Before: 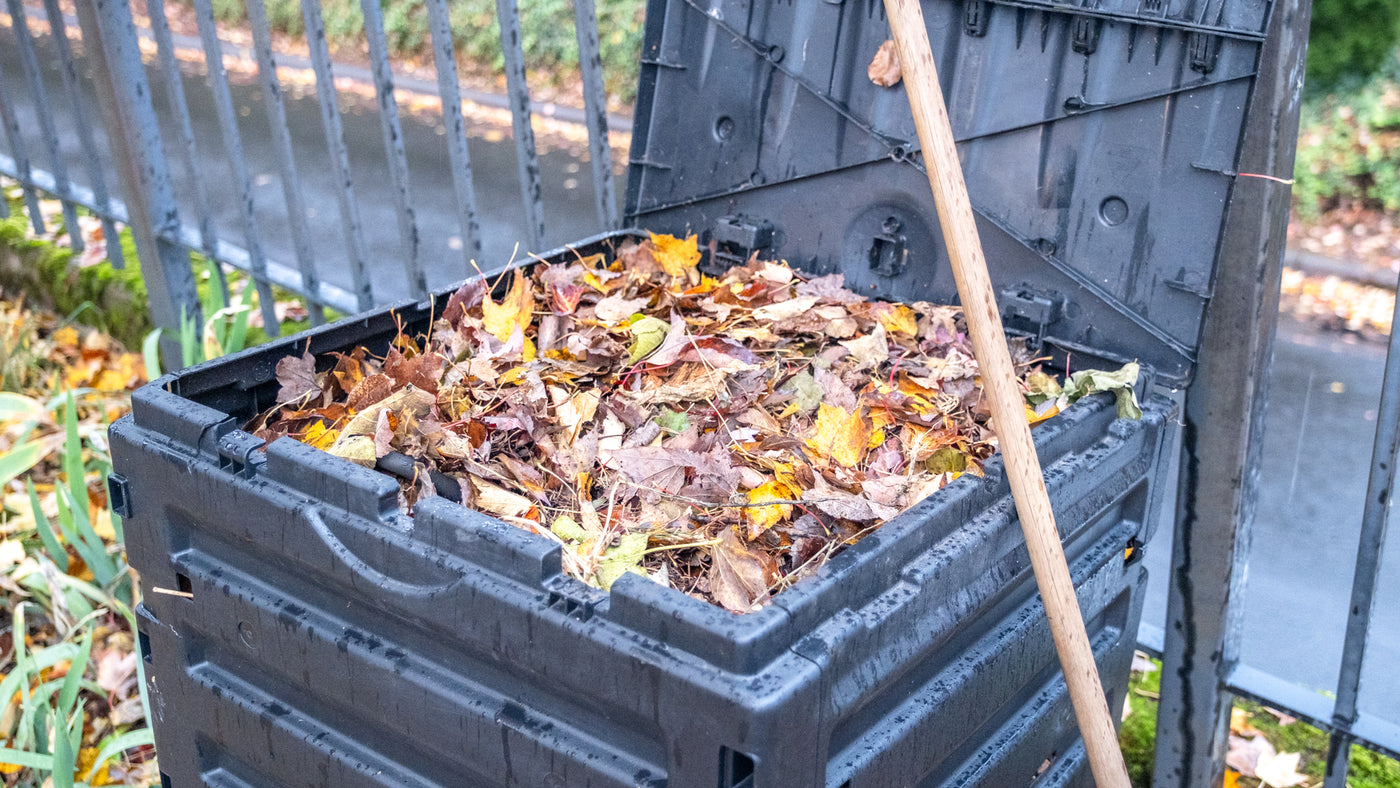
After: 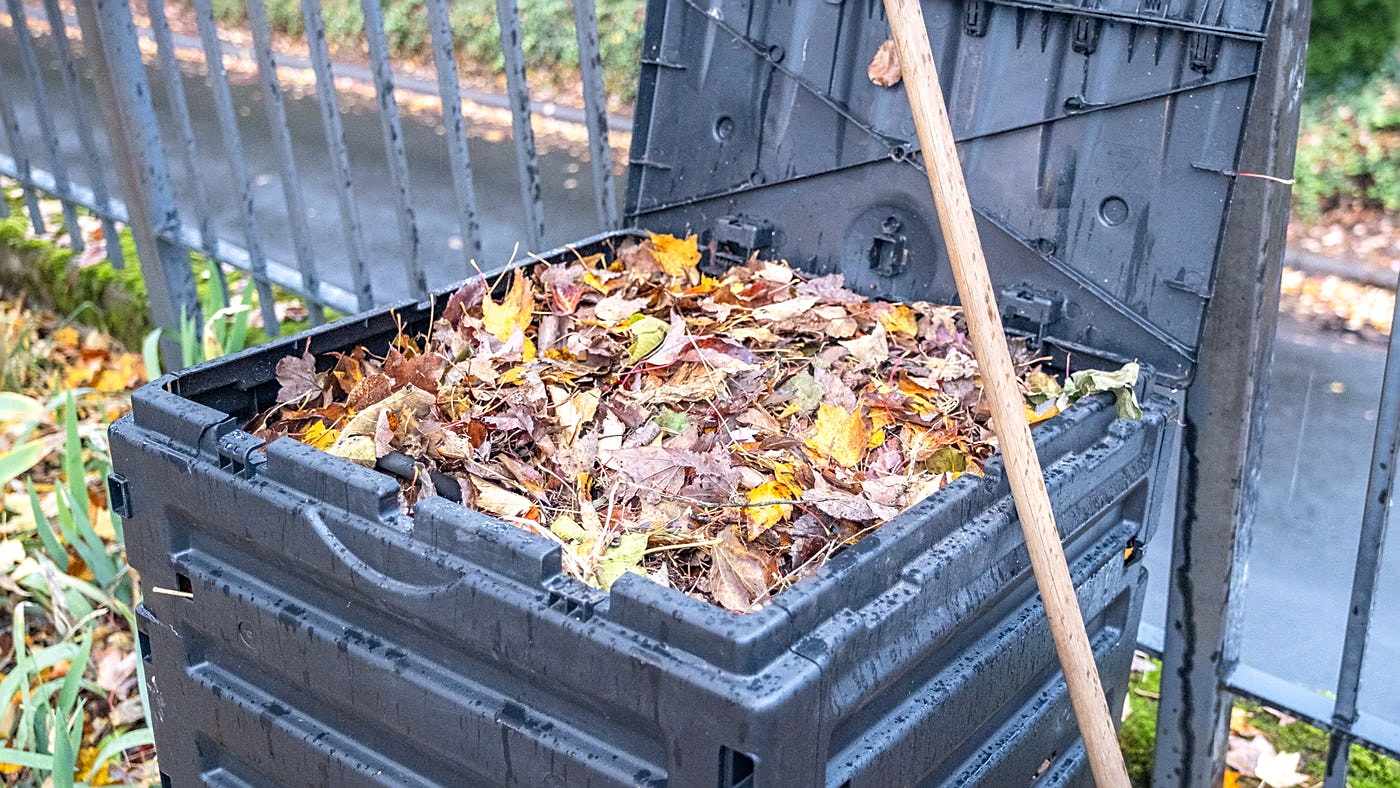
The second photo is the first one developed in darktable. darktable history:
tone equalizer: mask exposure compensation -0.504 EV
sharpen: on, module defaults
